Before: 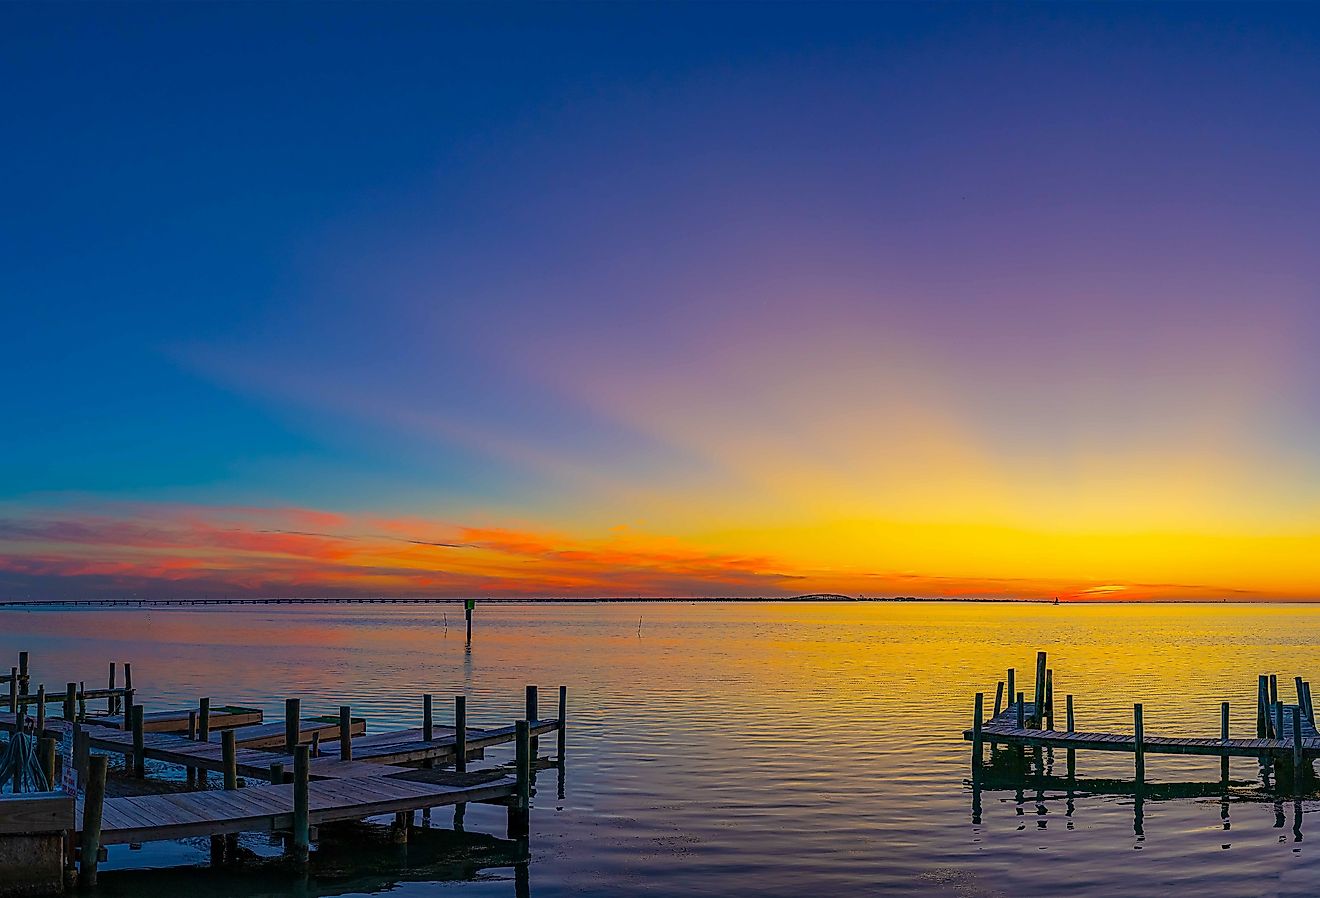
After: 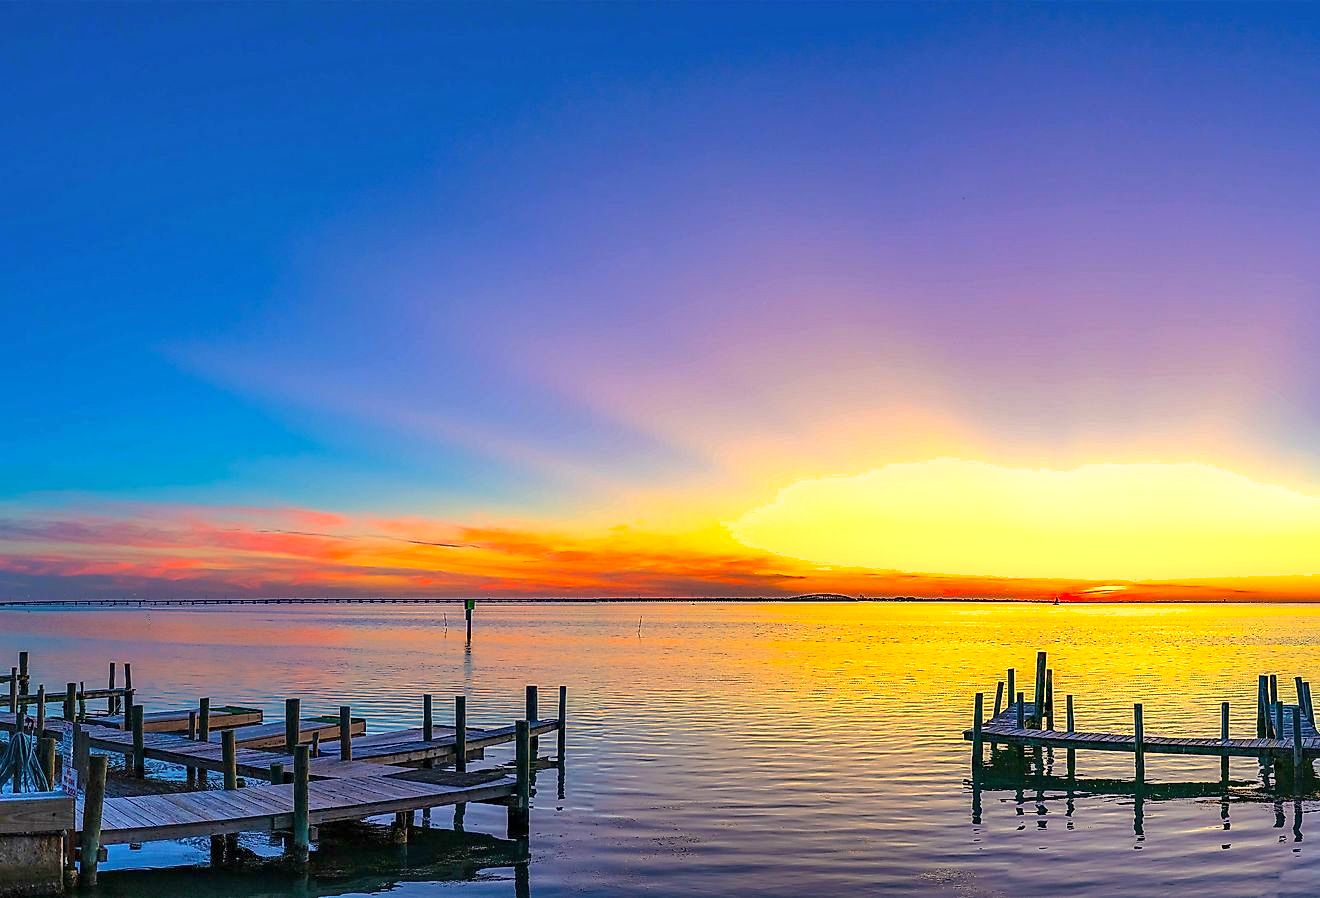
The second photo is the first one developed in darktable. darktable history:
shadows and highlights: low approximation 0.01, soften with gaussian
exposure: exposure 1 EV, compensate highlight preservation false
